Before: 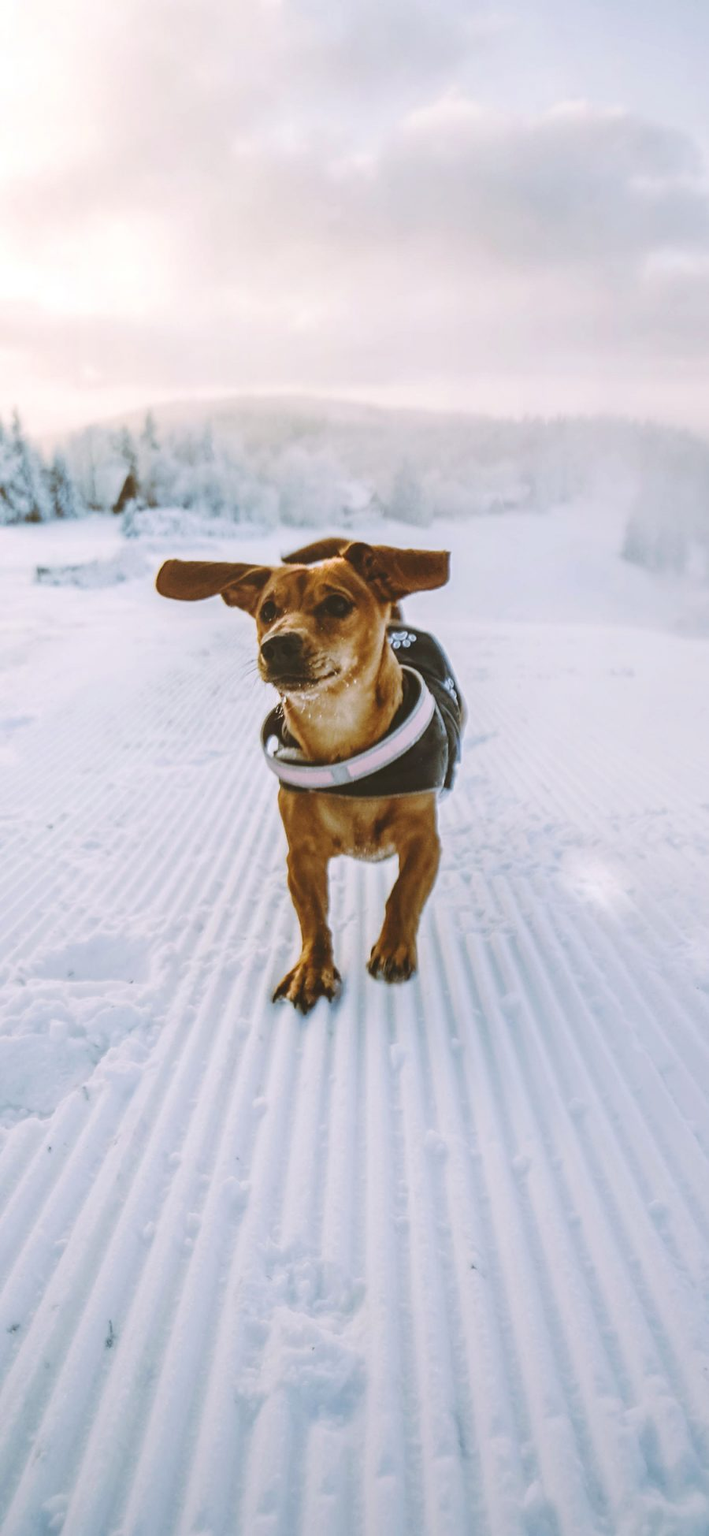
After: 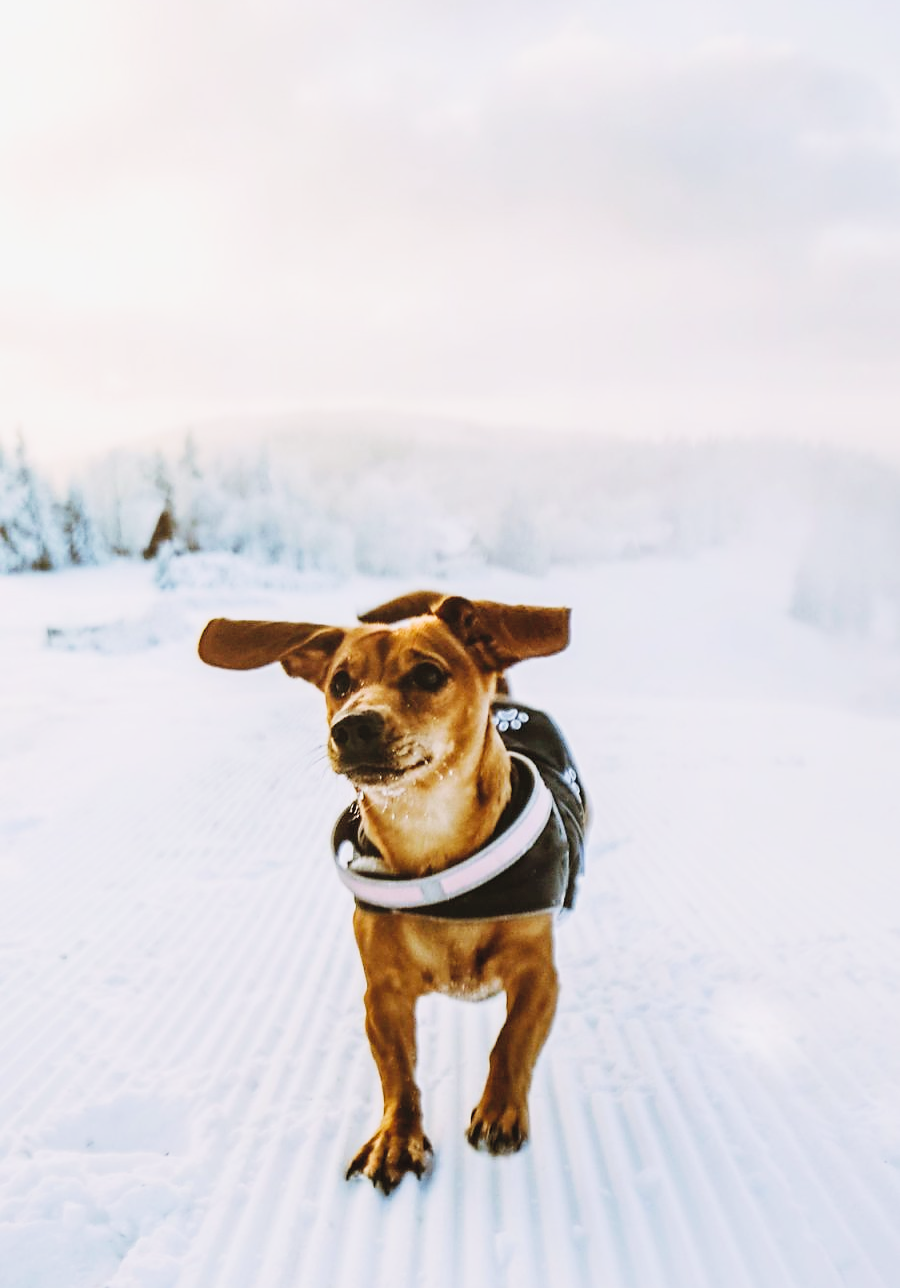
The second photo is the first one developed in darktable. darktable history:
contrast brightness saturation: contrast 0.142, brightness 0.211
crop and rotate: top 4.738%, bottom 29.149%
filmic rgb: black relative exposure -16 EV, white relative exposure 6.23 EV, hardness 5.1, contrast 1.345, preserve chrominance no, color science v5 (2021)
exposure: exposure -0.022 EV, compensate exposure bias true, compensate highlight preservation false
sharpen: radius 1.049, threshold 0.859
